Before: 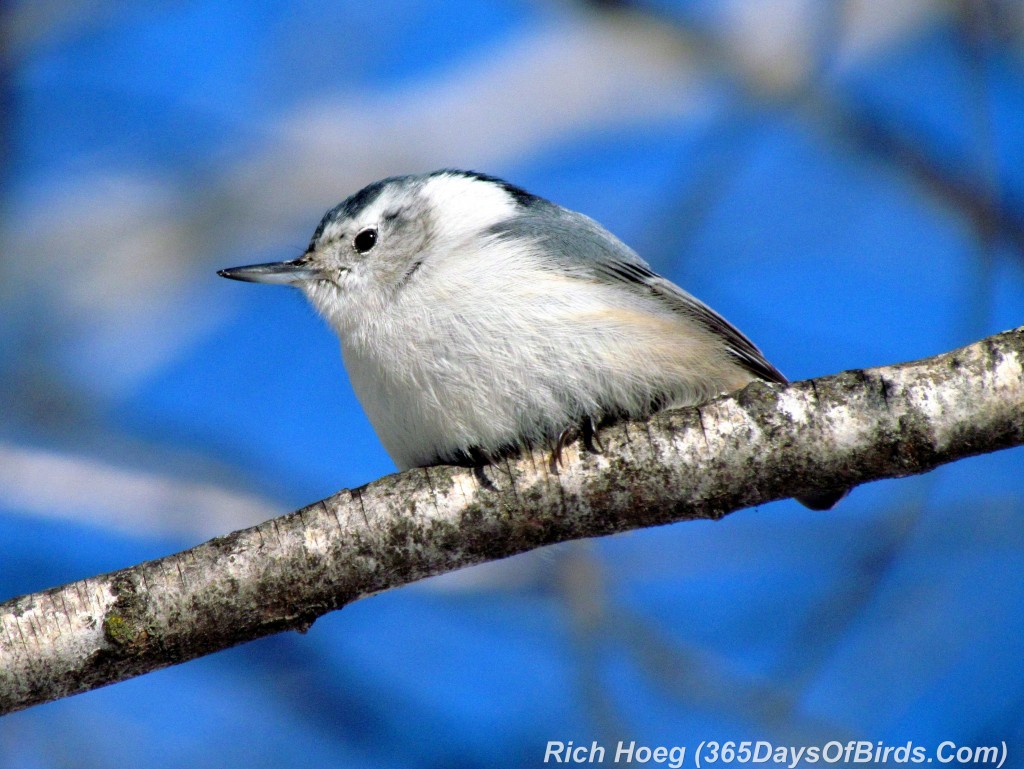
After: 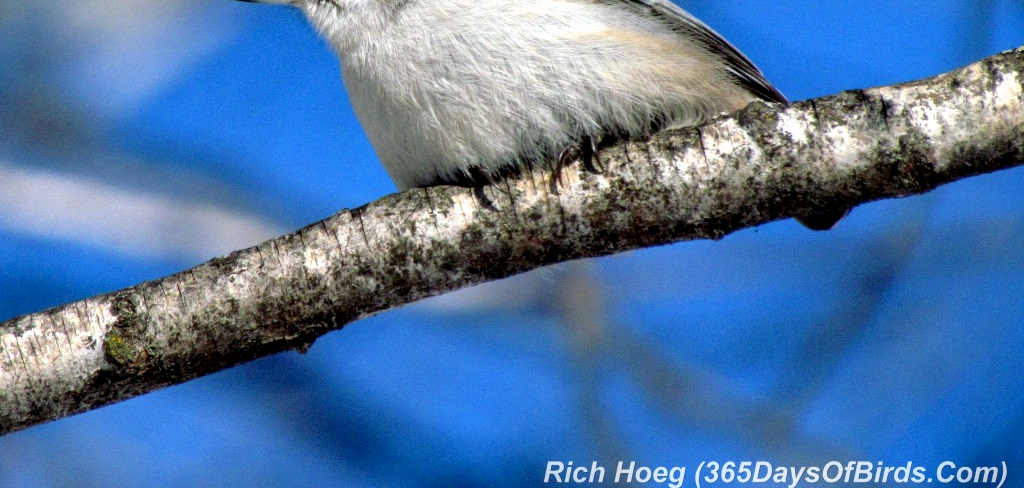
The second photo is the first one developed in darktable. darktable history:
local contrast: detail 130%
crop and rotate: top 36.435%
